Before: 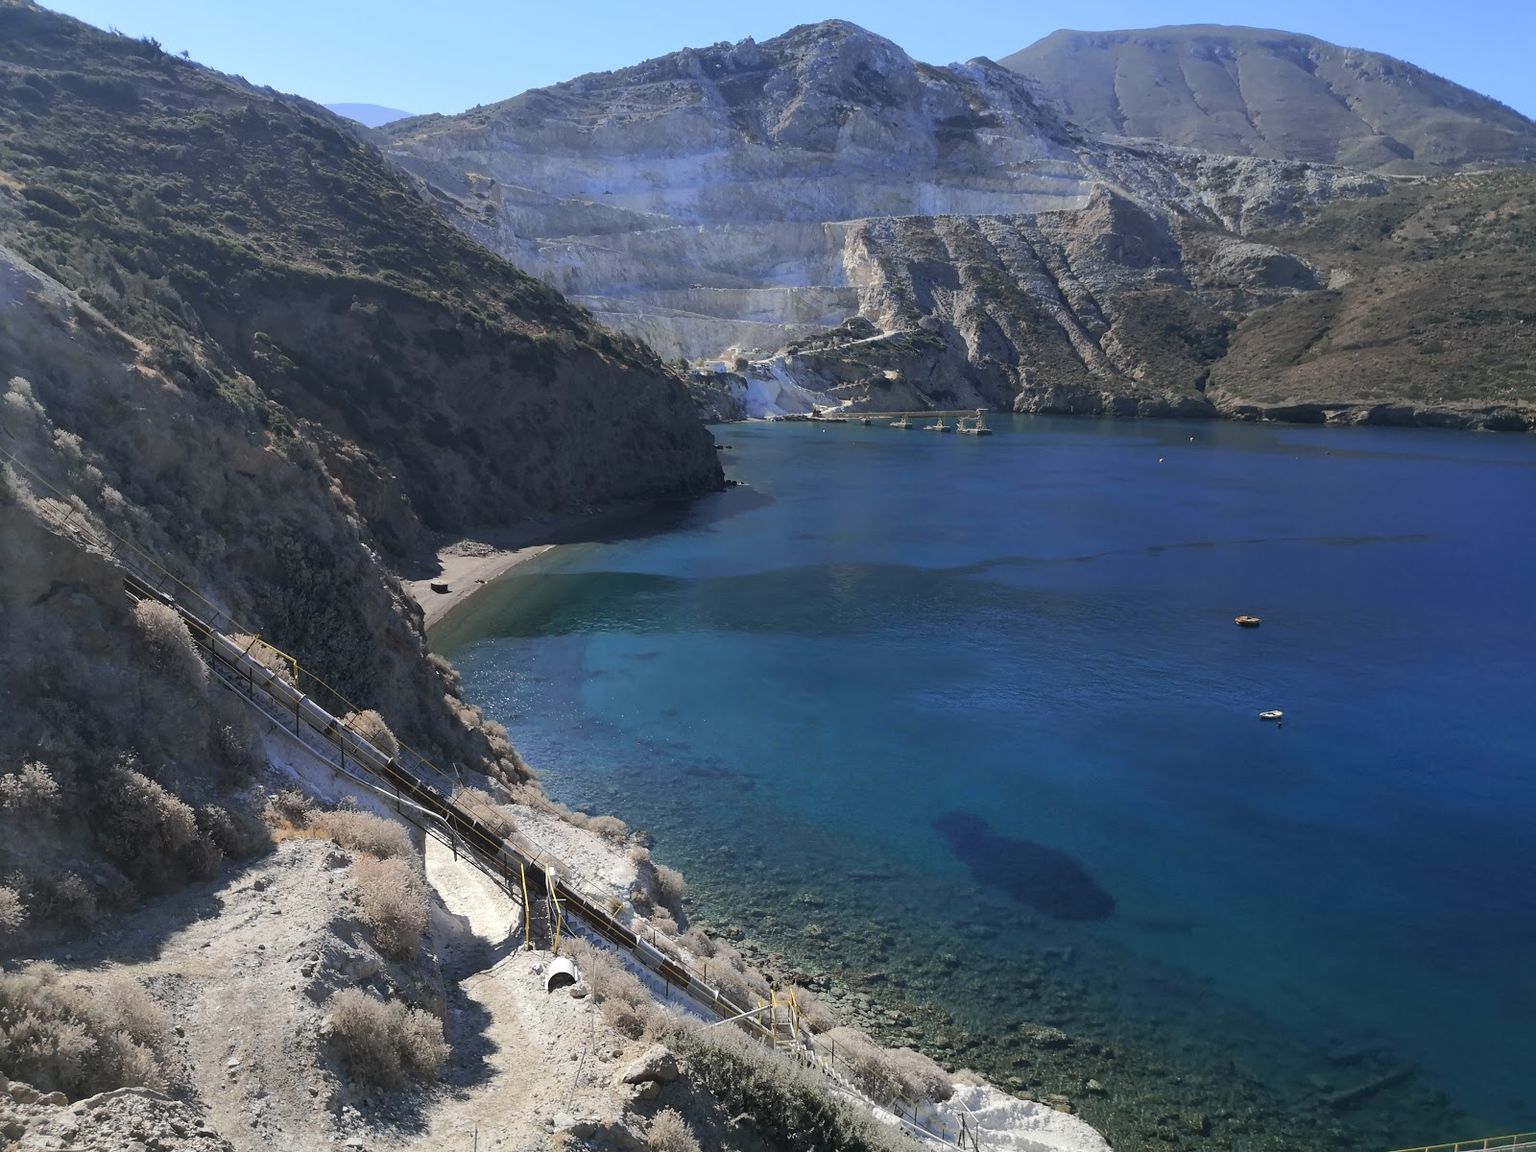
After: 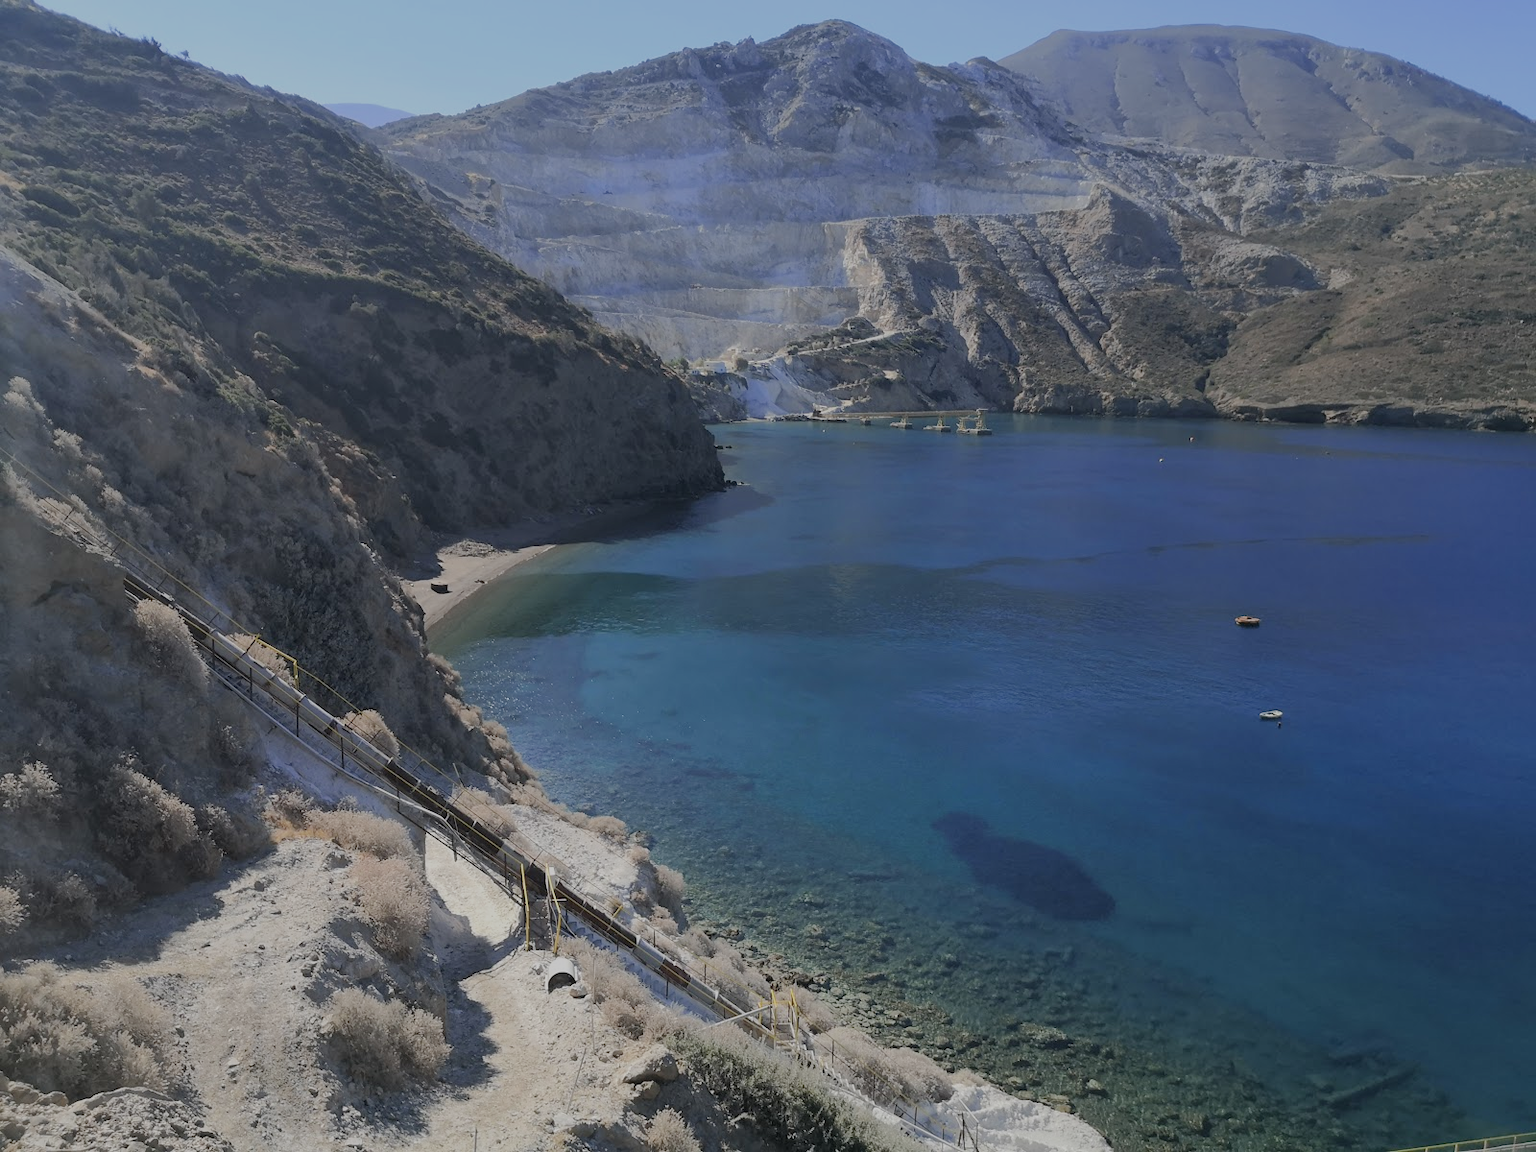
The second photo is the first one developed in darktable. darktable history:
tone equalizer: edges refinement/feathering 500, mask exposure compensation -1.57 EV, preserve details no
filmic rgb: middle gray luminance 4.46%, black relative exposure -13.05 EV, white relative exposure 5 EV, target black luminance 0%, hardness 5.18, latitude 59.64%, contrast 0.759, highlights saturation mix 4.08%, shadows ↔ highlights balance 25.31%
